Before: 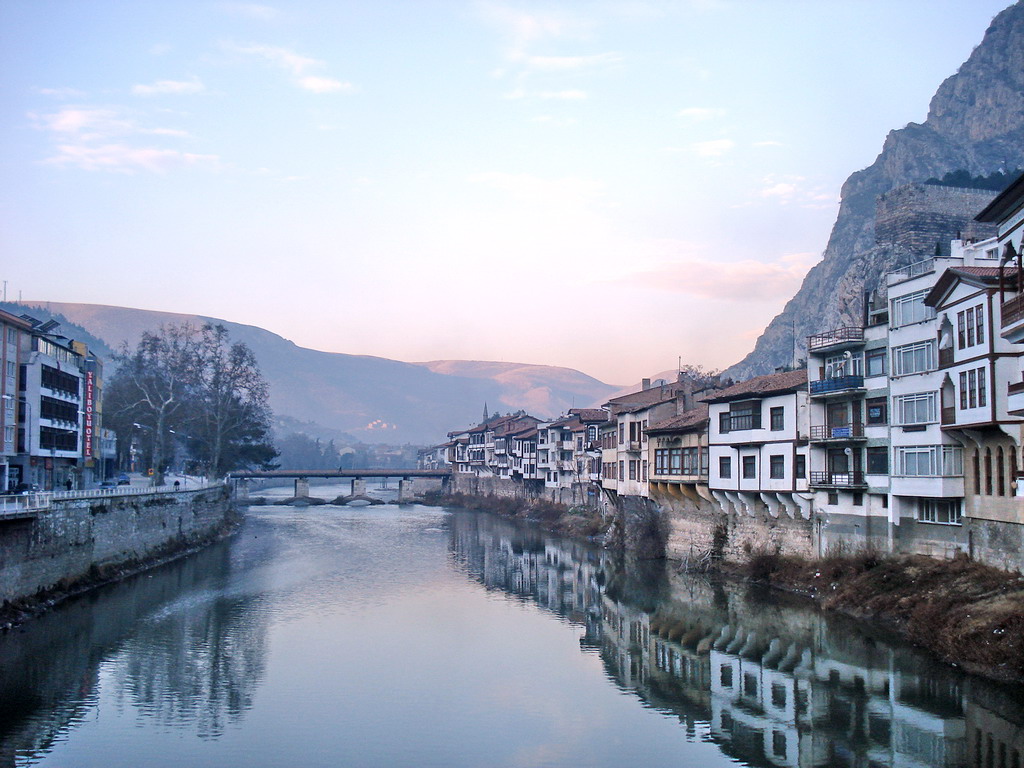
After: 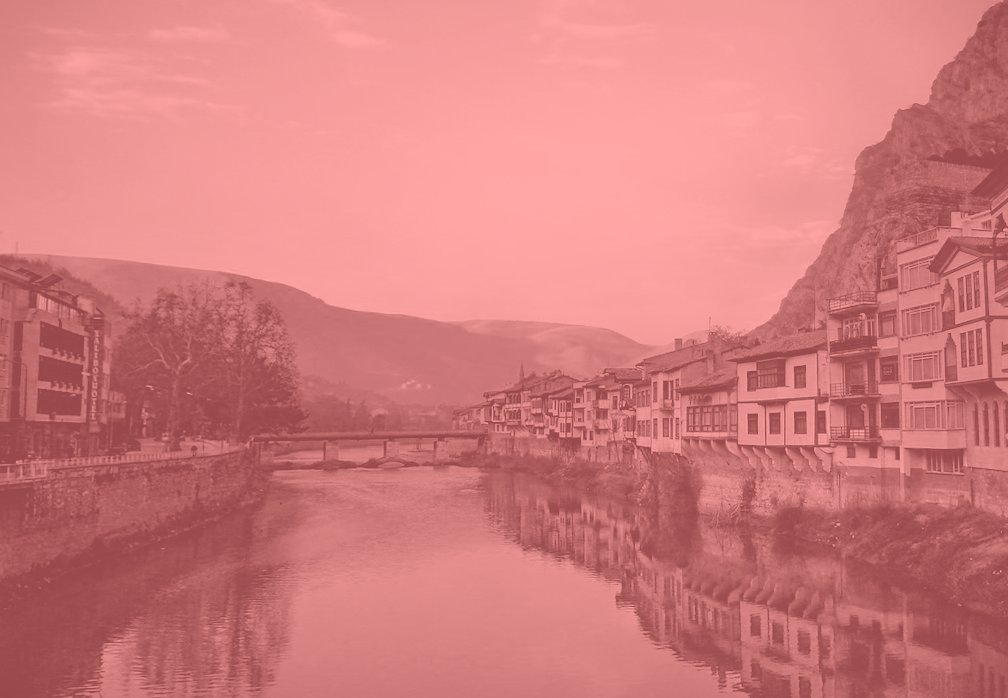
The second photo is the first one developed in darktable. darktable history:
exposure: exposure -1.468 EV, compensate highlight preservation false
colorize: saturation 51%, source mix 50.67%, lightness 50.67%
rotate and perspective: rotation -0.013°, lens shift (vertical) -0.027, lens shift (horizontal) 0.178, crop left 0.016, crop right 0.989, crop top 0.082, crop bottom 0.918
color calibration: output R [1.422, -0.35, -0.252, 0], output G [-0.238, 1.259, -0.084, 0], output B [-0.081, -0.196, 1.58, 0], output brightness [0.49, 0.671, -0.57, 0], illuminant same as pipeline (D50), adaptation none (bypass), saturation algorithm version 1 (2020)
color correction: highlights a* 0.162, highlights b* 29.53, shadows a* -0.162, shadows b* 21.09
